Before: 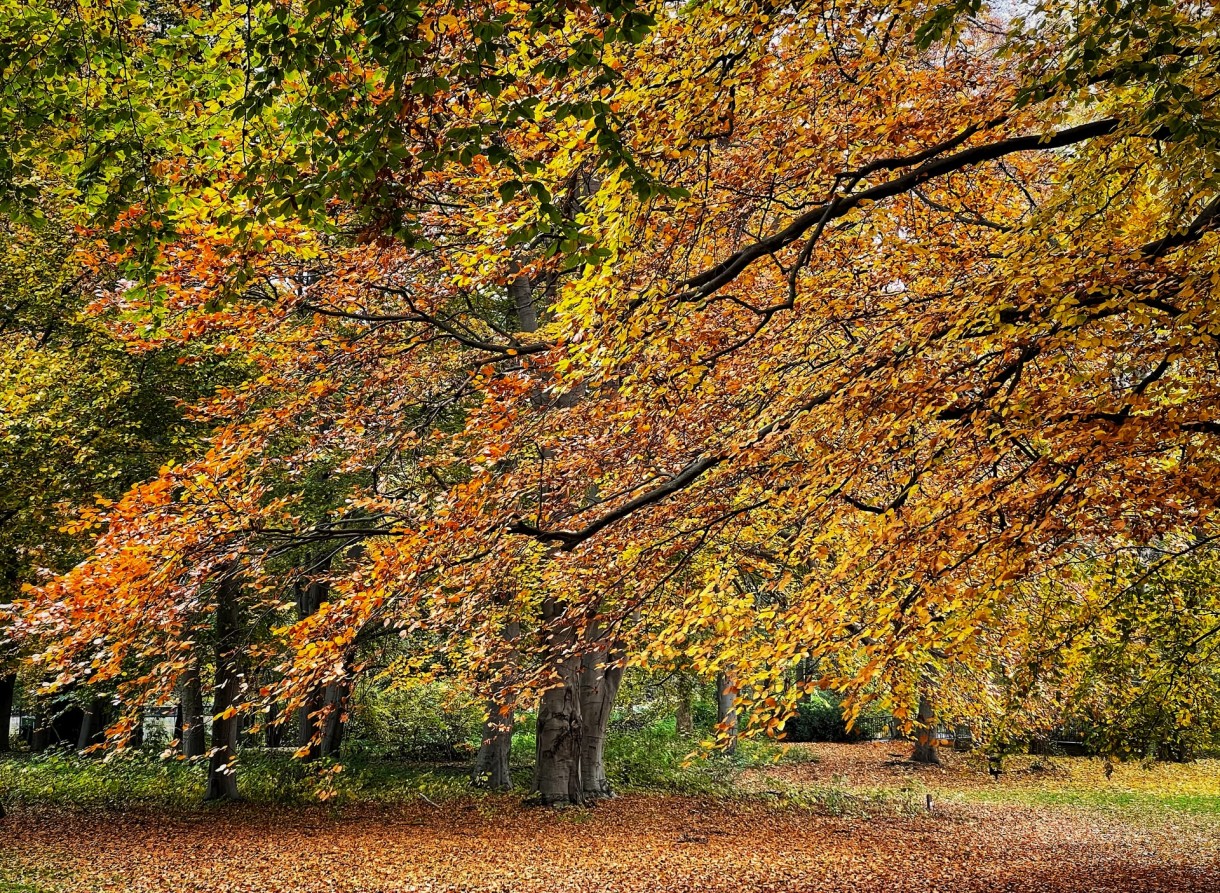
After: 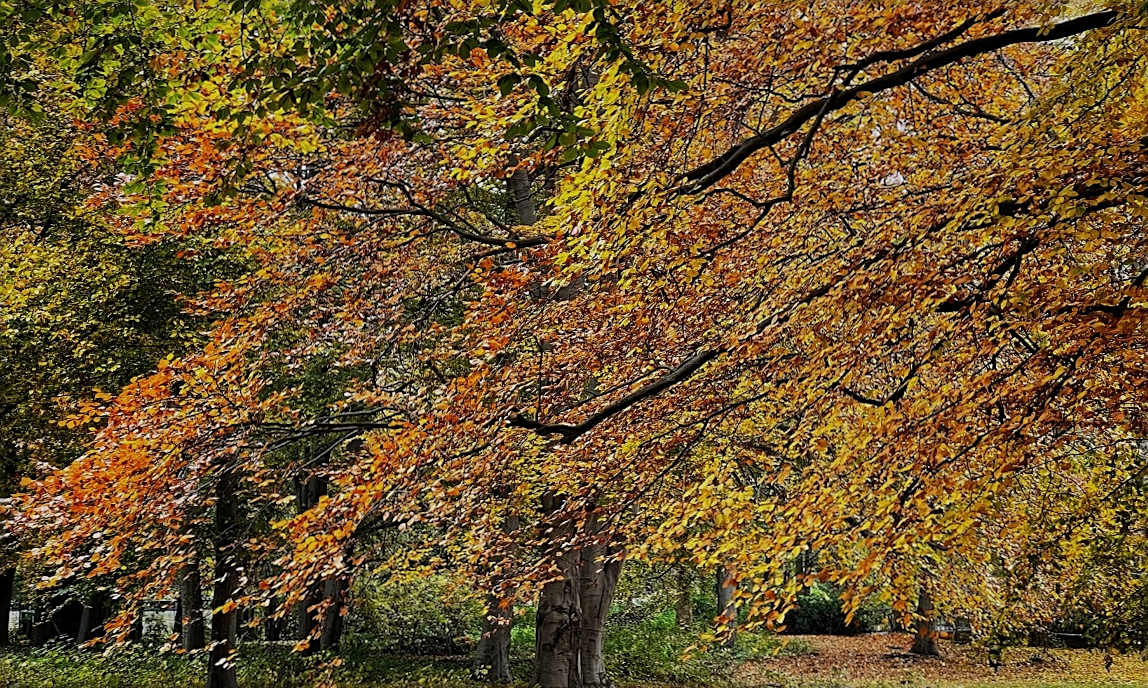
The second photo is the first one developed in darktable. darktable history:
sharpen: on, module defaults
exposure: exposure -0.578 EV, compensate highlight preservation false
crop and rotate: angle 0.107°, top 11.935%, right 5.607%, bottom 10.723%
shadows and highlights: shadows 22.57, highlights -49.28, soften with gaussian
